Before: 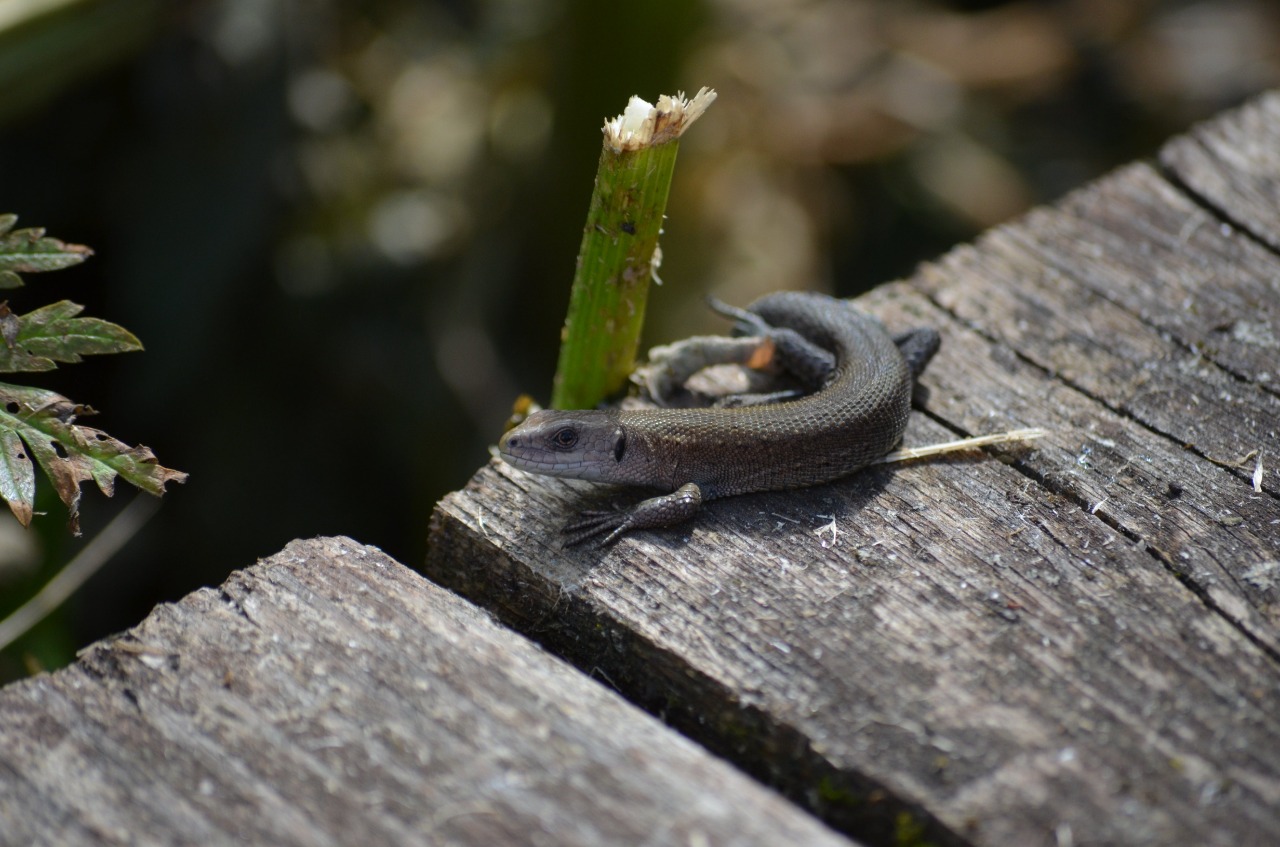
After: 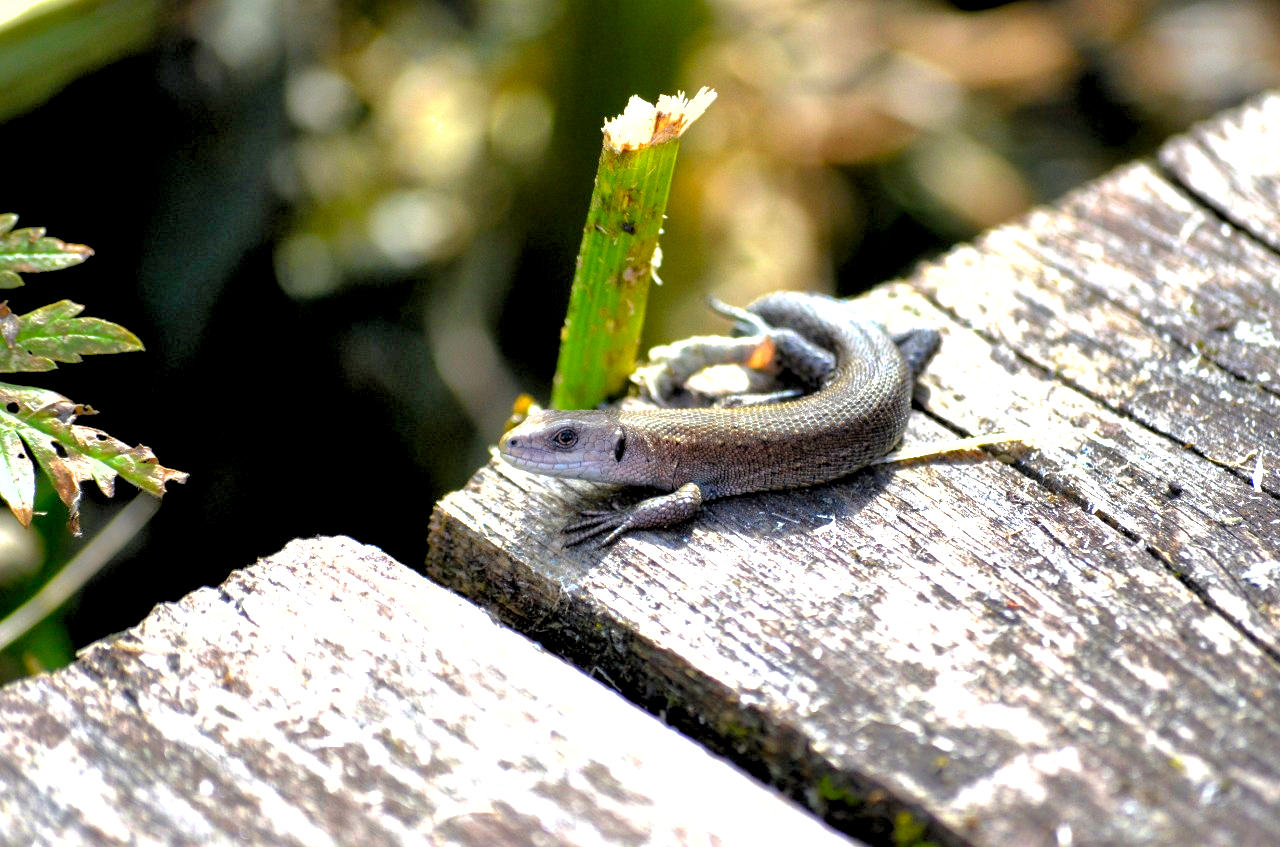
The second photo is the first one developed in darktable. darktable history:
shadows and highlights: on, module defaults
local contrast: mode bilateral grid, contrast 20, coarseness 100, detail 150%, midtone range 0.2
exposure: black level correction 0, exposure 1.625 EV, compensate exposure bias true, compensate highlight preservation false
color balance: lift [0.991, 1, 1, 1], gamma [0.996, 1, 1, 1], input saturation 98.52%, contrast 20.34%, output saturation 103.72%
tone curve: curves: ch0 [(0.047, 0) (0.292, 0.352) (0.657, 0.678) (1, 0.958)], color space Lab, linked channels, preserve colors none
